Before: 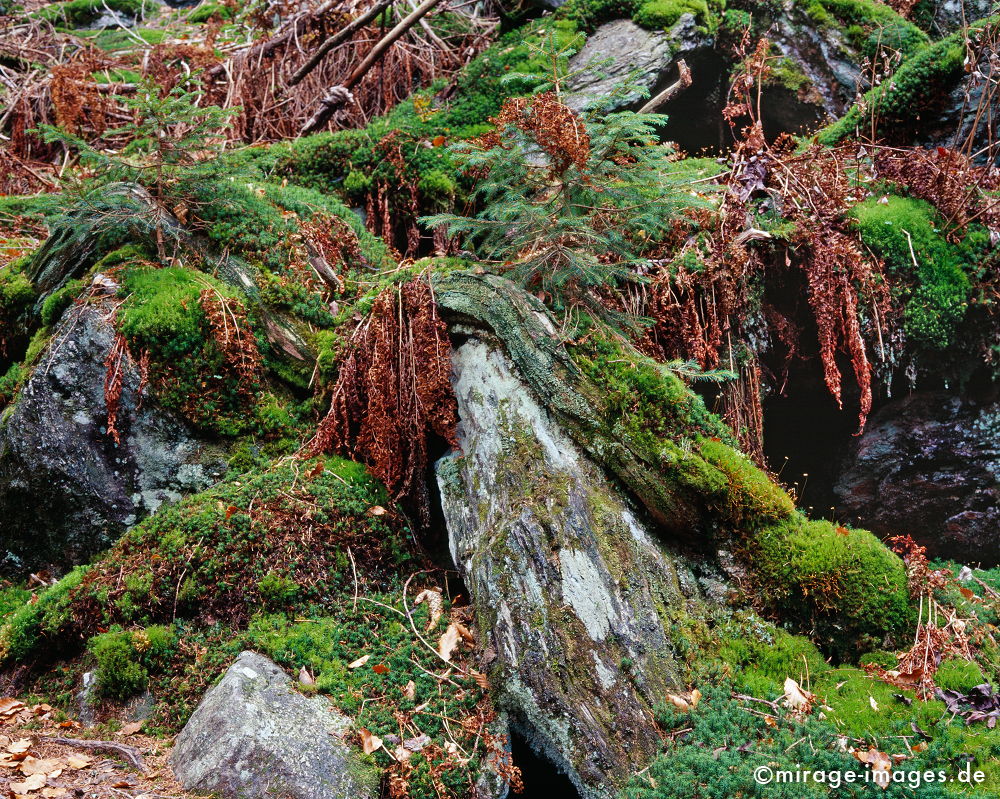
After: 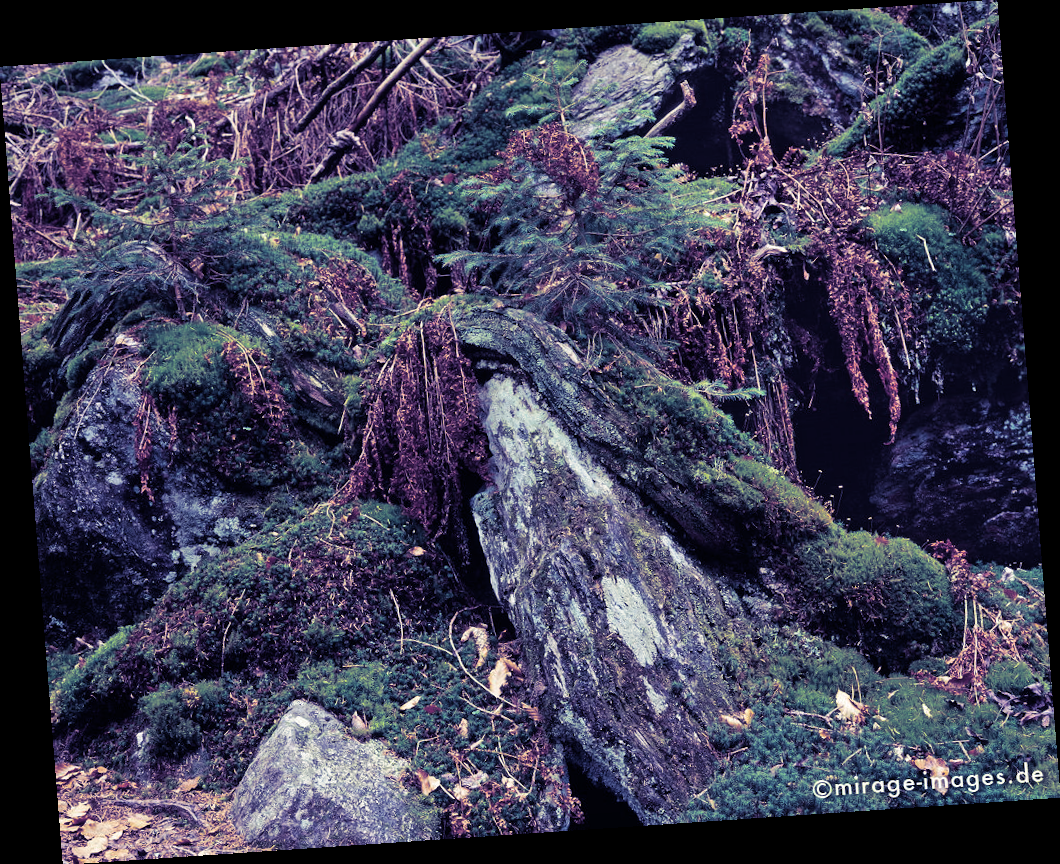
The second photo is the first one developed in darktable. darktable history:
rotate and perspective: rotation -4.2°, shear 0.006, automatic cropping off
split-toning: shadows › hue 242.67°, shadows › saturation 0.733, highlights › hue 45.33°, highlights › saturation 0.667, balance -53.304, compress 21.15%
